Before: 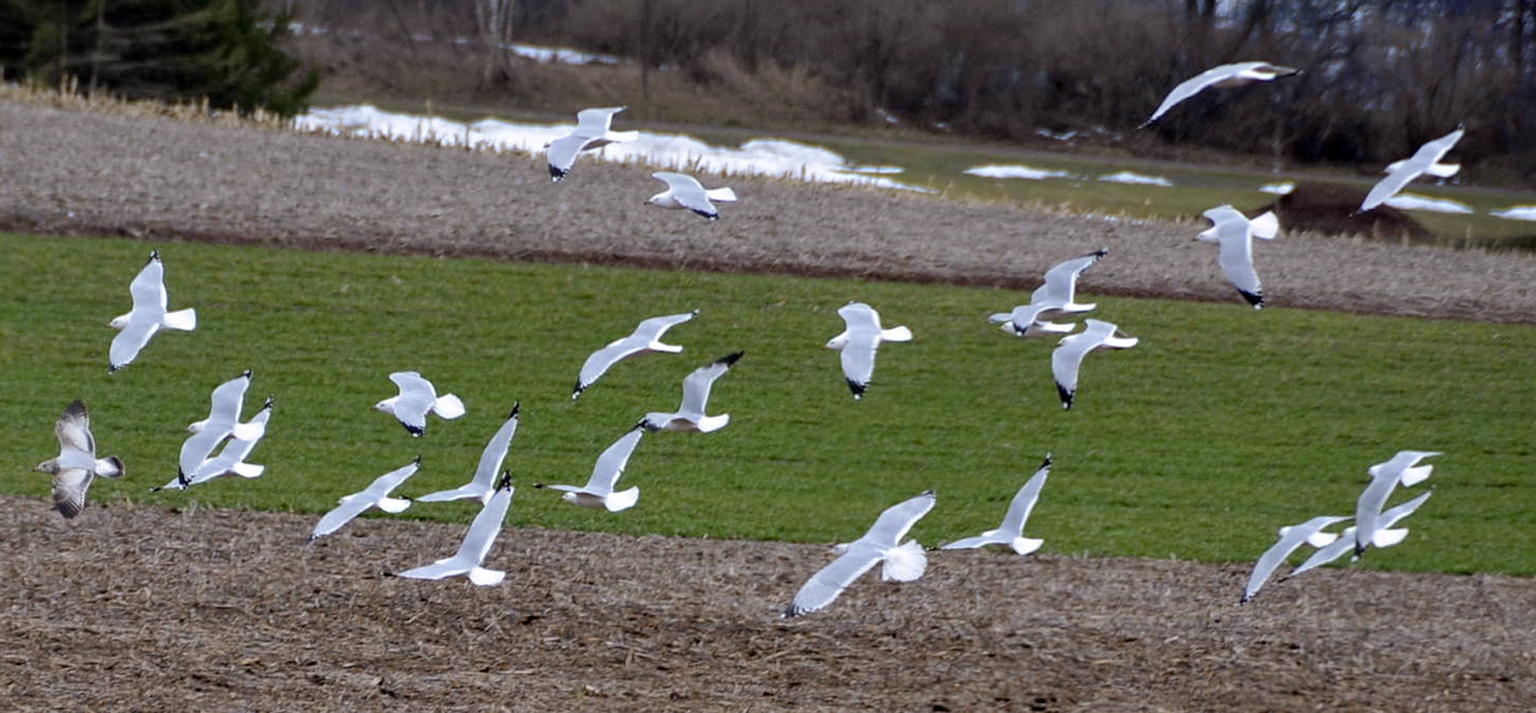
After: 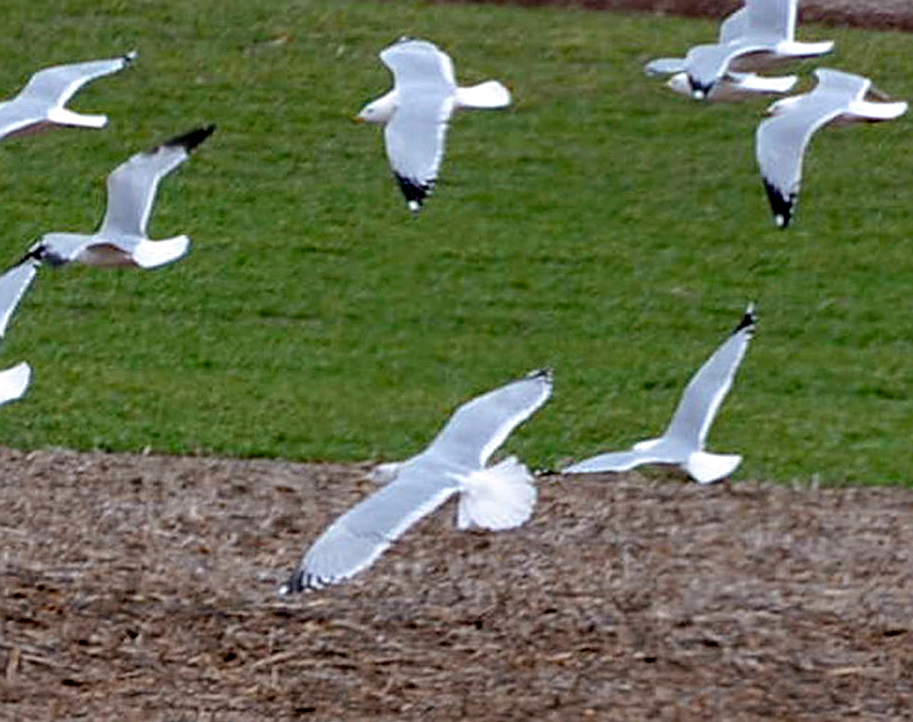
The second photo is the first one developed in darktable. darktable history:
crop: left 40.483%, top 39.271%, right 25.683%, bottom 3.076%
sharpen: amount 0.563
